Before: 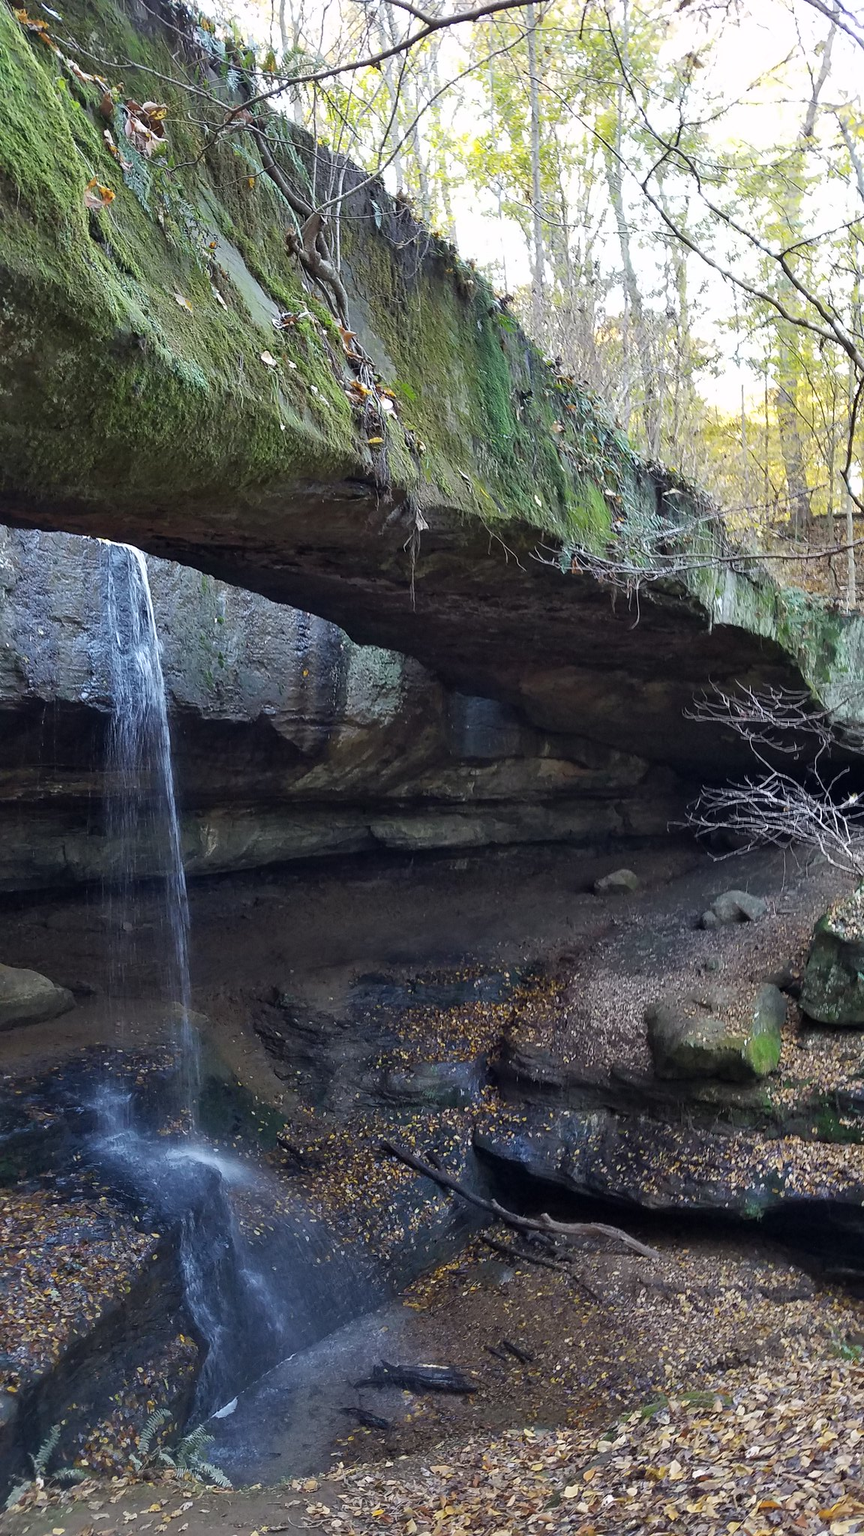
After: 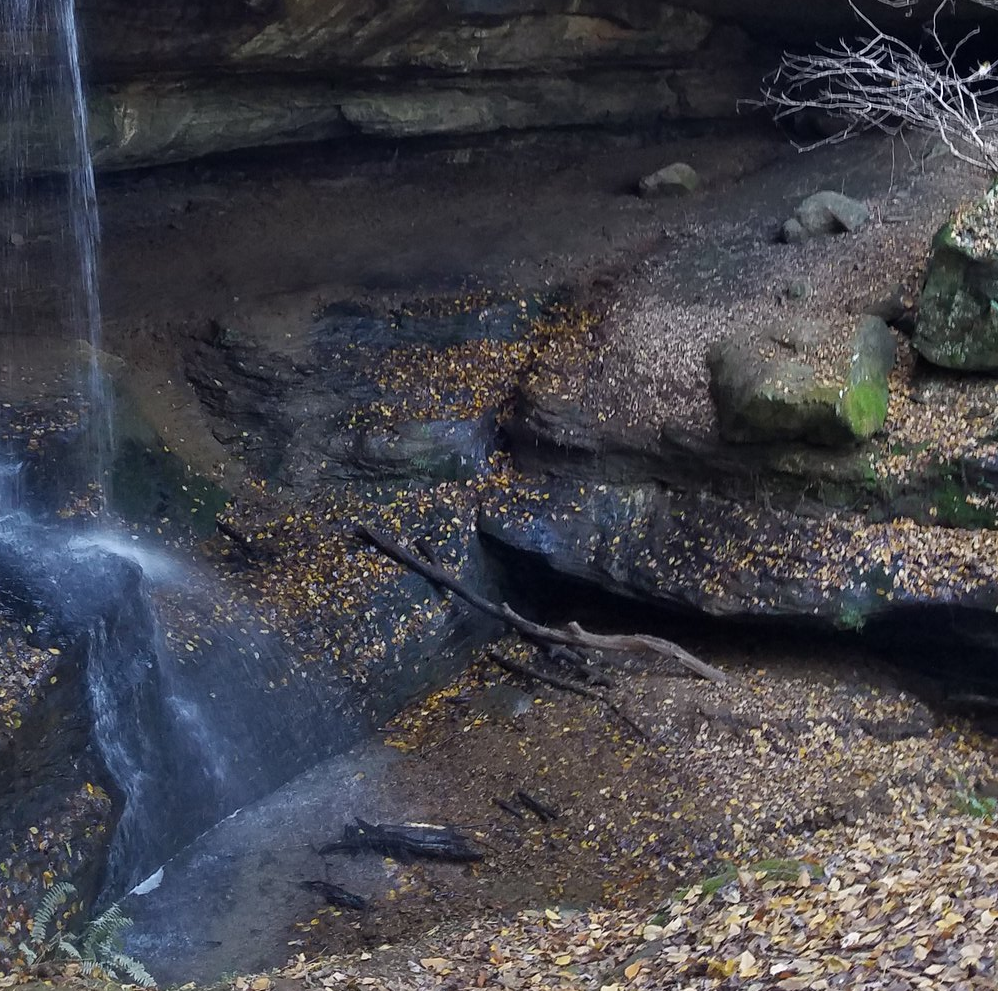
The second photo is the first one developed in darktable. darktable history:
crop and rotate: left 13.299%, top 48.655%, bottom 2.928%
